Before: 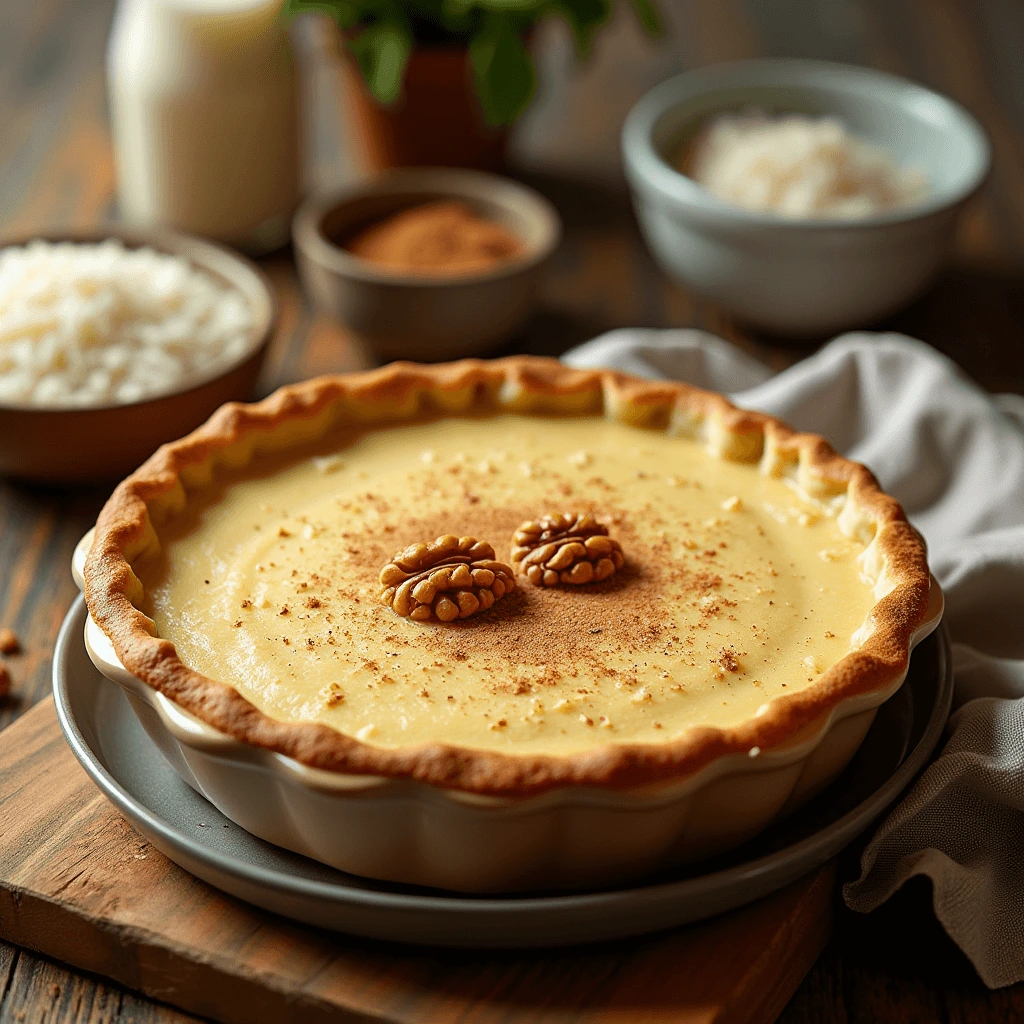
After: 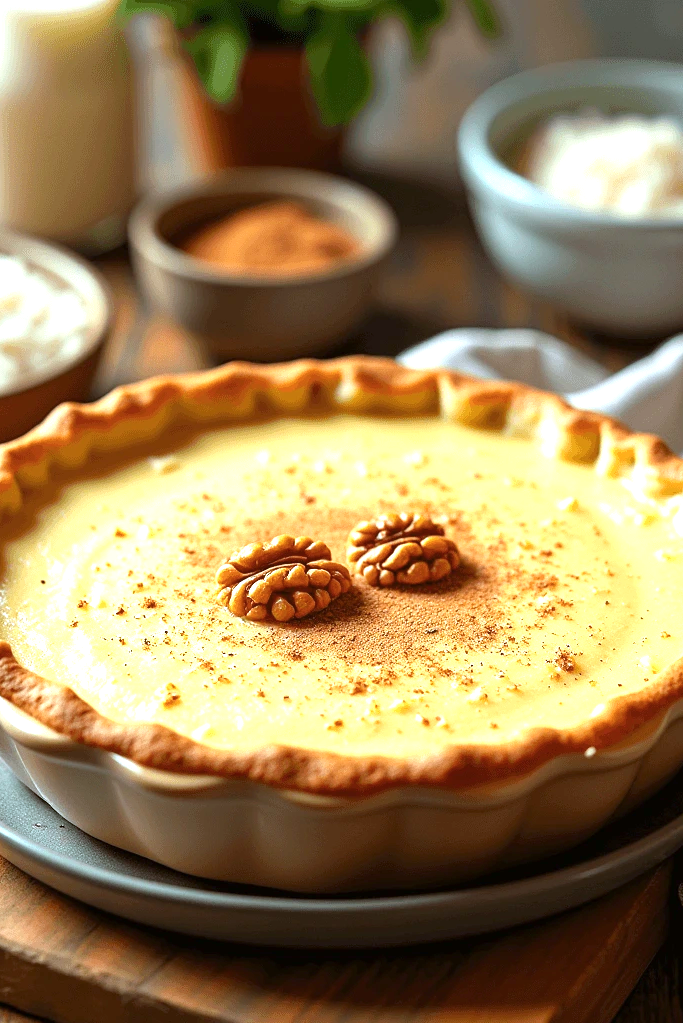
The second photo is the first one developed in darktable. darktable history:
crop and rotate: left 16.022%, right 17.239%
exposure: exposure 0.995 EV, compensate highlight preservation false
color calibration: illuminant custom, x 0.368, y 0.373, temperature 4348.58 K
color balance rgb: perceptual saturation grading › global saturation 0.952%, global vibrance 20%
